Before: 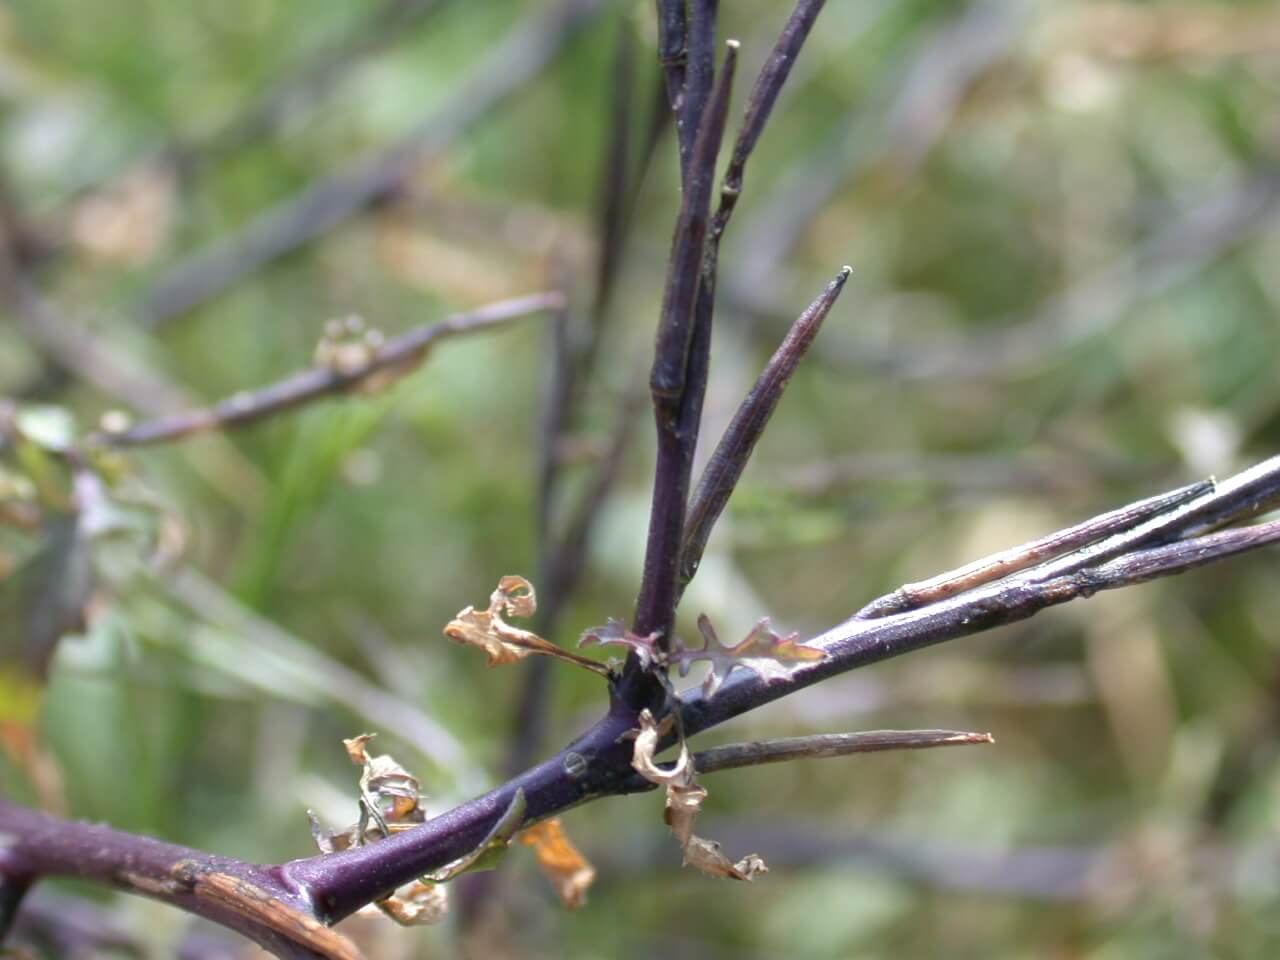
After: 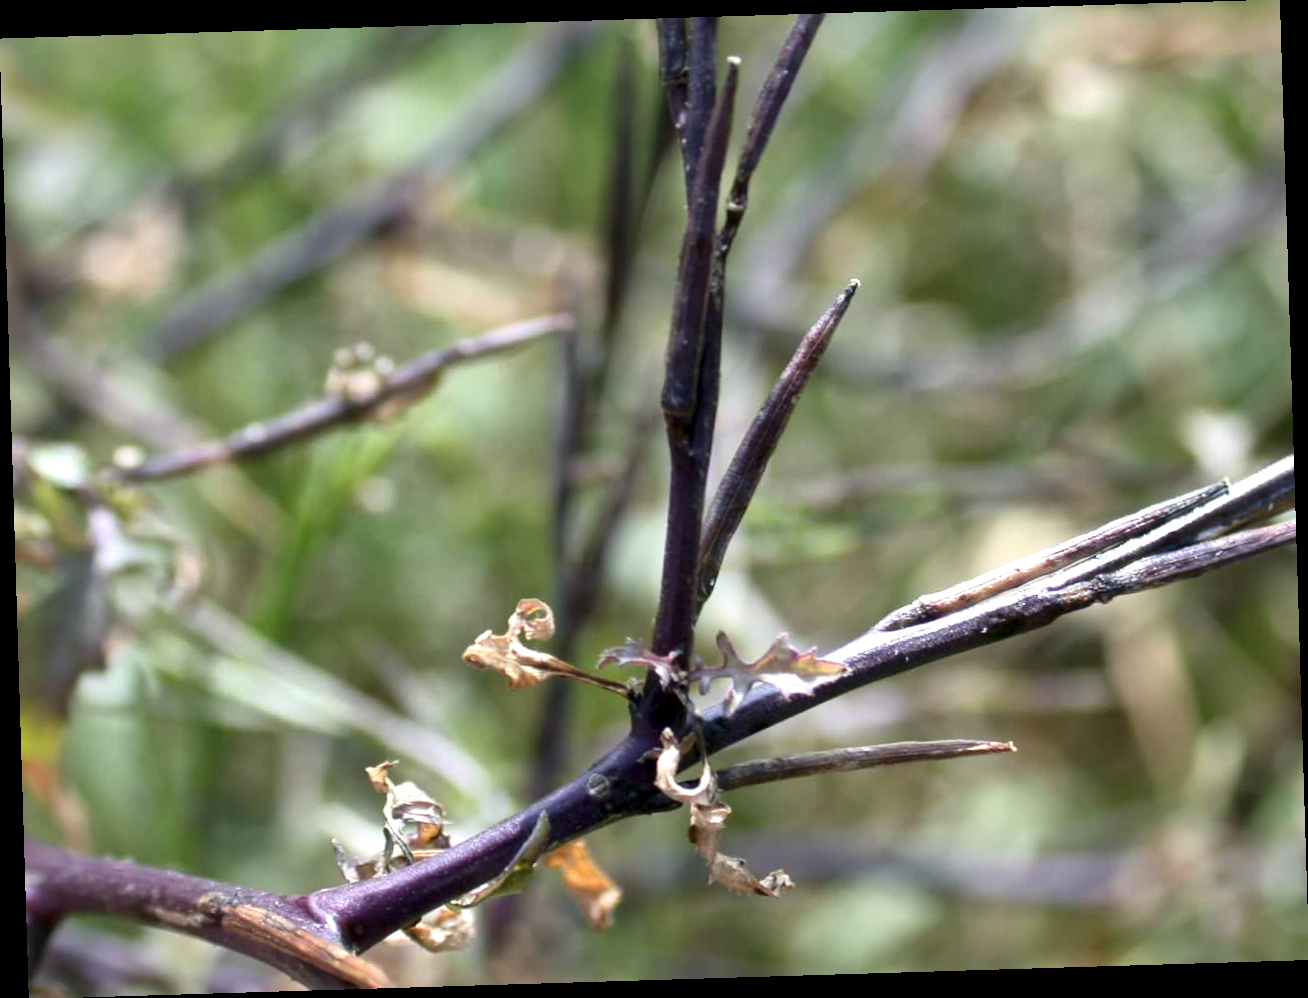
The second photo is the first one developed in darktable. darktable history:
color balance: on, module defaults
rotate and perspective: rotation -1.75°, automatic cropping off
local contrast: mode bilateral grid, contrast 100, coarseness 100, detail 165%, midtone range 0.2
